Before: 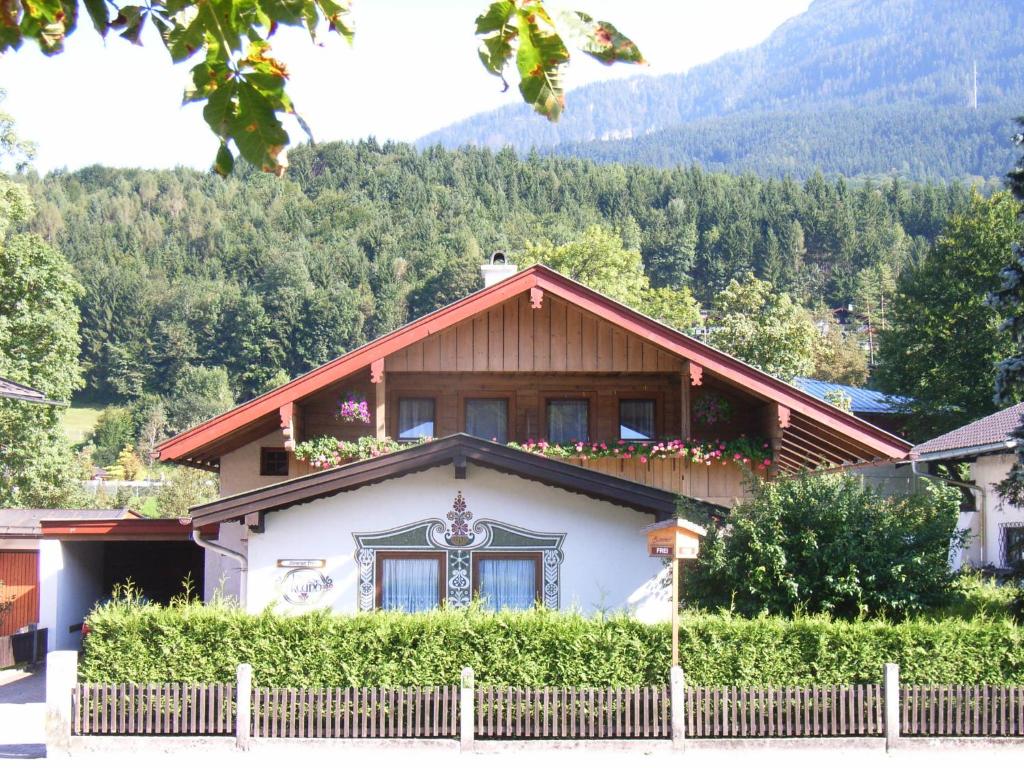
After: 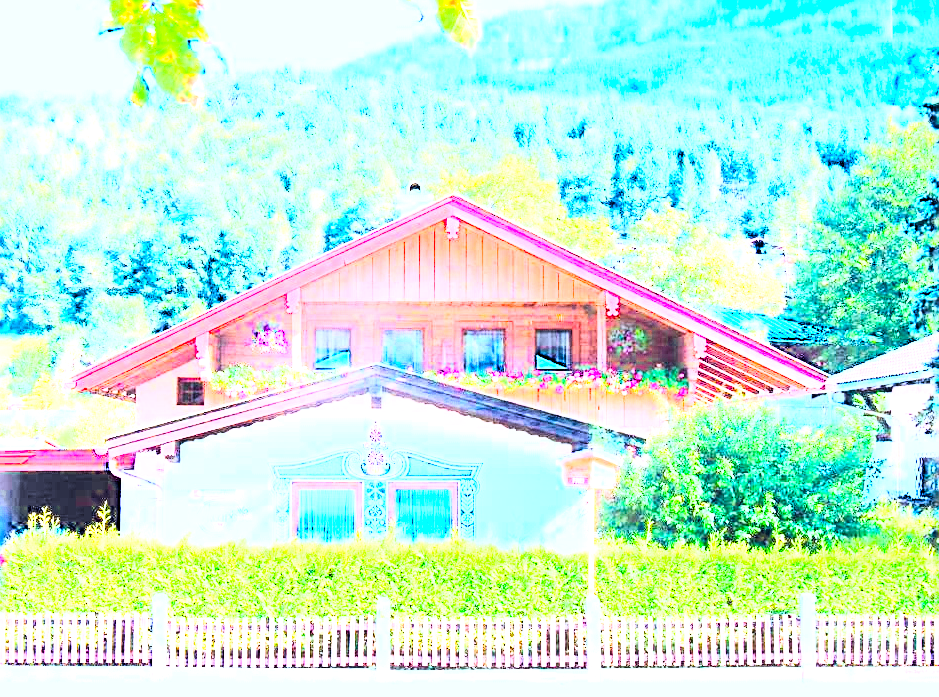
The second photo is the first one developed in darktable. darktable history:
exposure: exposure 2.25 EV, compensate highlight preservation false
color balance rgb: perceptual saturation grading › global saturation 20%, perceptual saturation grading › highlights -25%, perceptual saturation grading › shadows 25%
rgb curve: curves: ch0 [(0, 0) (0.21, 0.15) (0.24, 0.21) (0.5, 0.75) (0.75, 0.96) (0.89, 0.99) (1, 1)]; ch1 [(0, 0.02) (0.21, 0.13) (0.25, 0.2) (0.5, 0.67) (0.75, 0.9) (0.89, 0.97) (1, 1)]; ch2 [(0, 0.02) (0.21, 0.13) (0.25, 0.2) (0.5, 0.67) (0.75, 0.9) (0.89, 0.97) (1, 1)], compensate middle gray true
sharpen: on, module defaults
color calibration: output R [1.422, -0.35, -0.252, 0], output G [-0.238, 1.259, -0.084, 0], output B [-0.081, -0.196, 1.58, 0], output brightness [0.49, 0.671, -0.57, 0], illuminant same as pipeline (D50), adaptation none (bypass), saturation algorithm version 1 (2020)
crop and rotate: left 8.262%, top 9.226%
